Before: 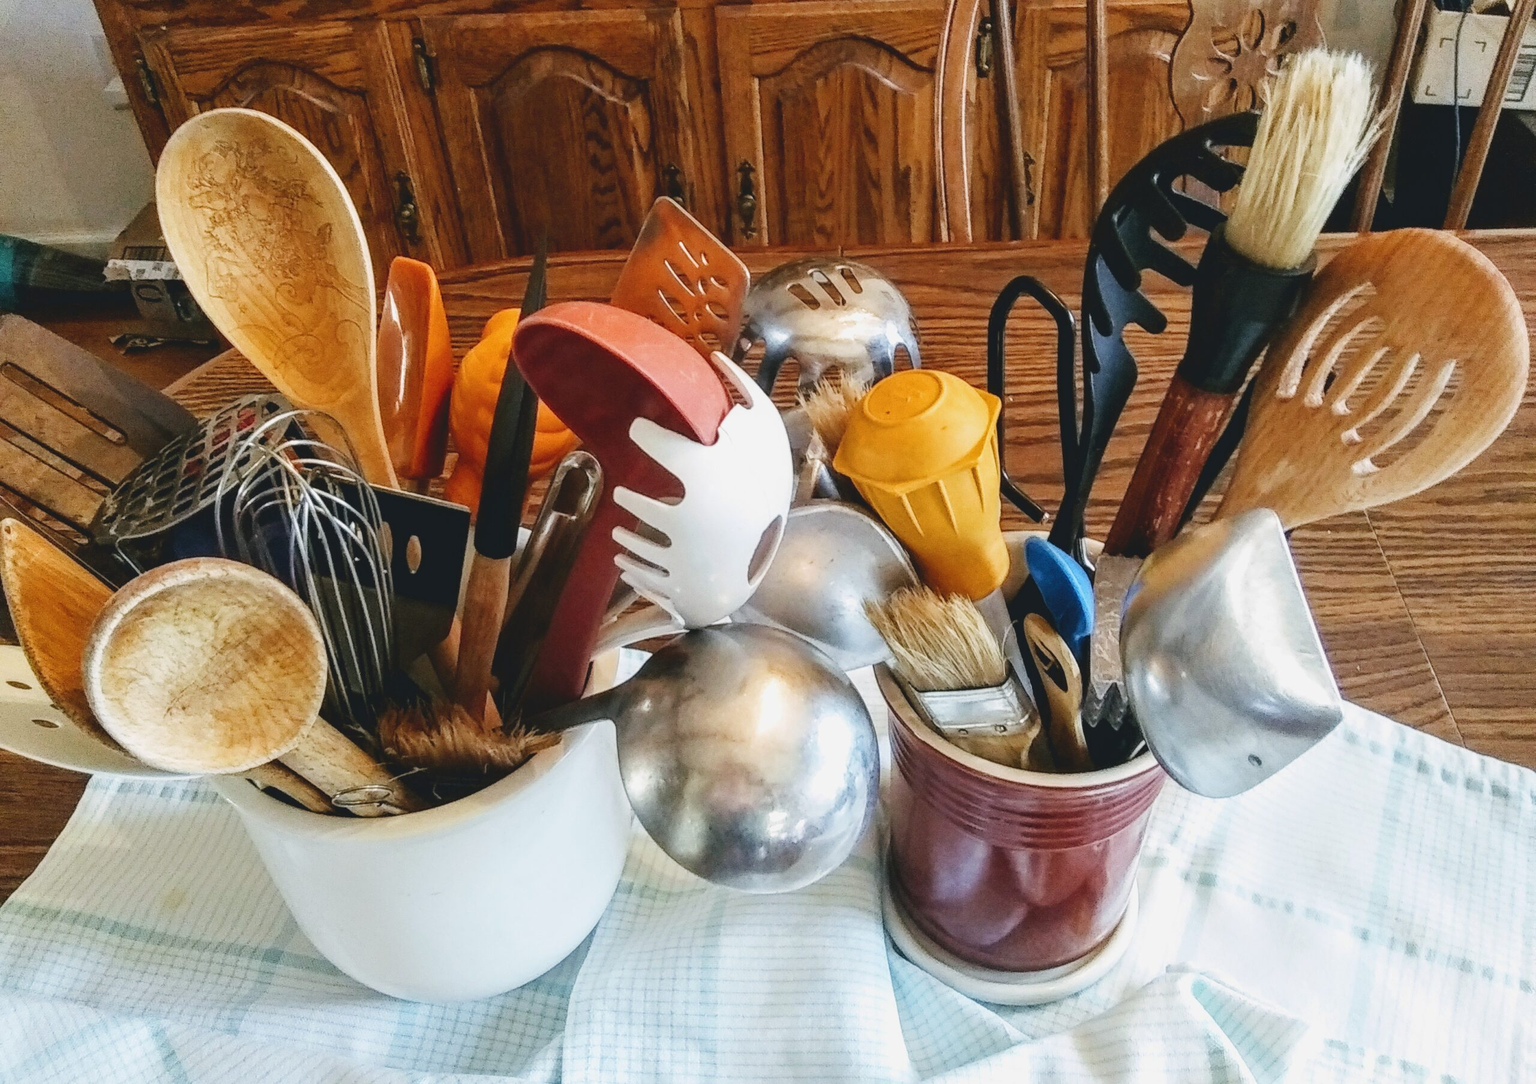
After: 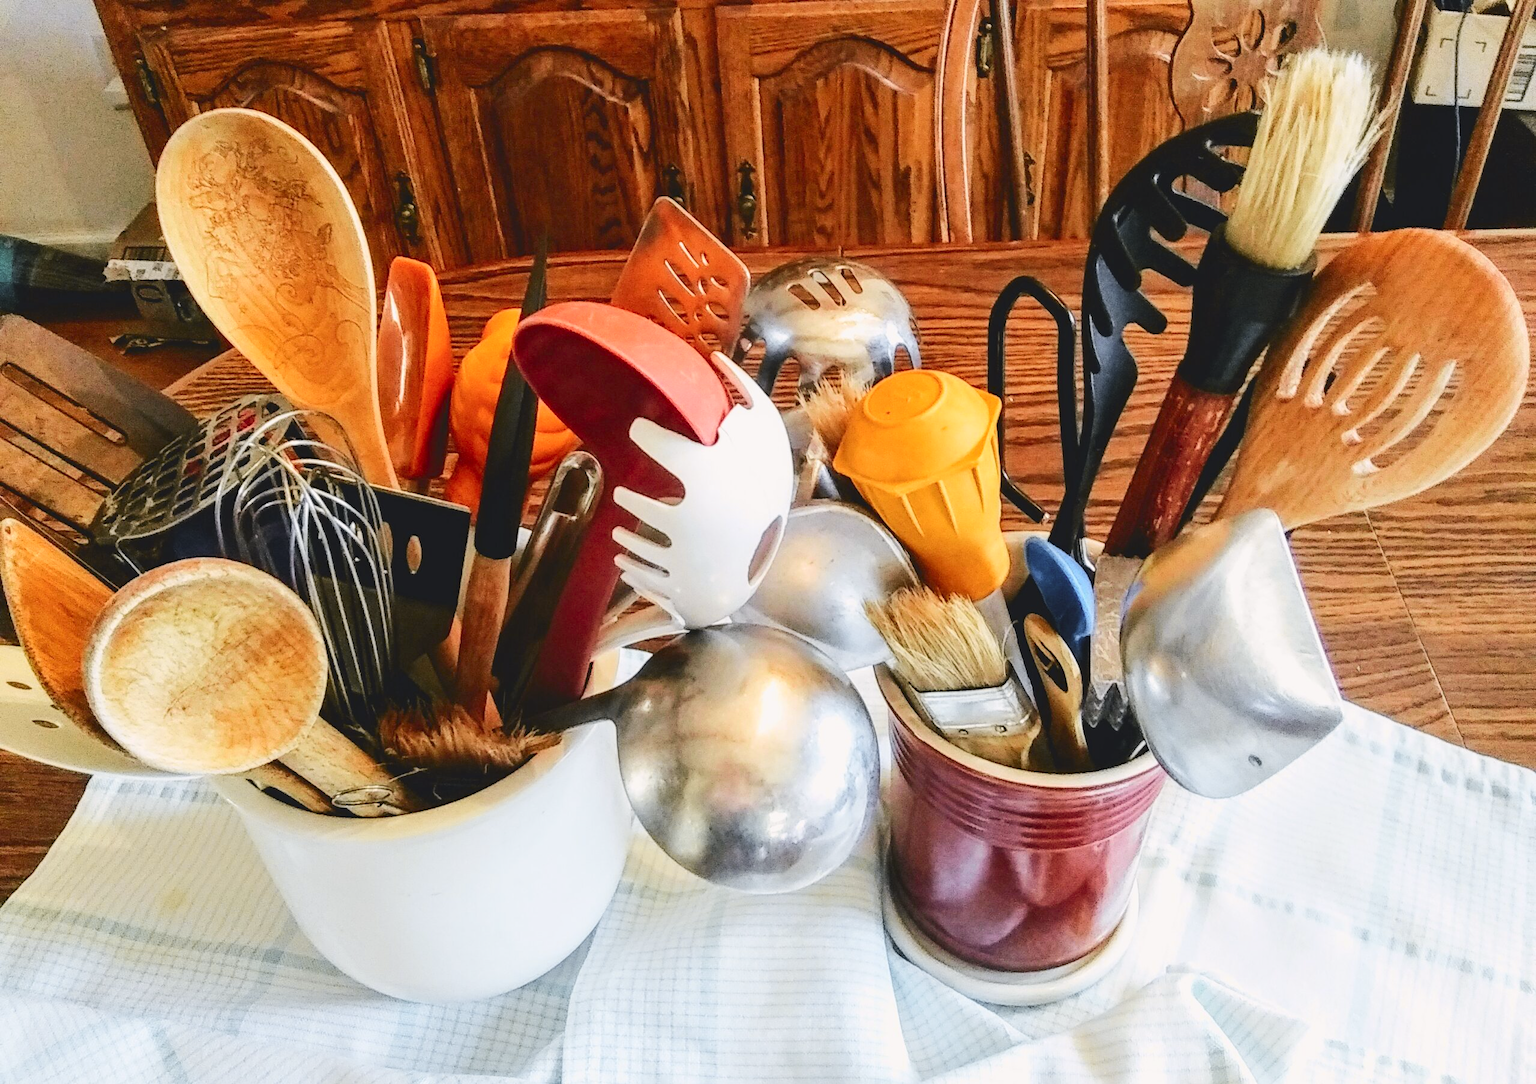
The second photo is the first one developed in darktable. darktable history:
tone curve: curves: ch0 [(0, 0) (0.239, 0.248) (0.508, 0.606) (0.828, 0.878) (1, 1)]; ch1 [(0, 0) (0.401, 0.42) (0.442, 0.47) (0.492, 0.498) (0.511, 0.516) (0.555, 0.586) (0.681, 0.739) (1, 1)]; ch2 [(0, 0) (0.411, 0.433) (0.5, 0.504) (0.545, 0.574) (1, 1)], color space Lab, independent channels, preserve colors none
